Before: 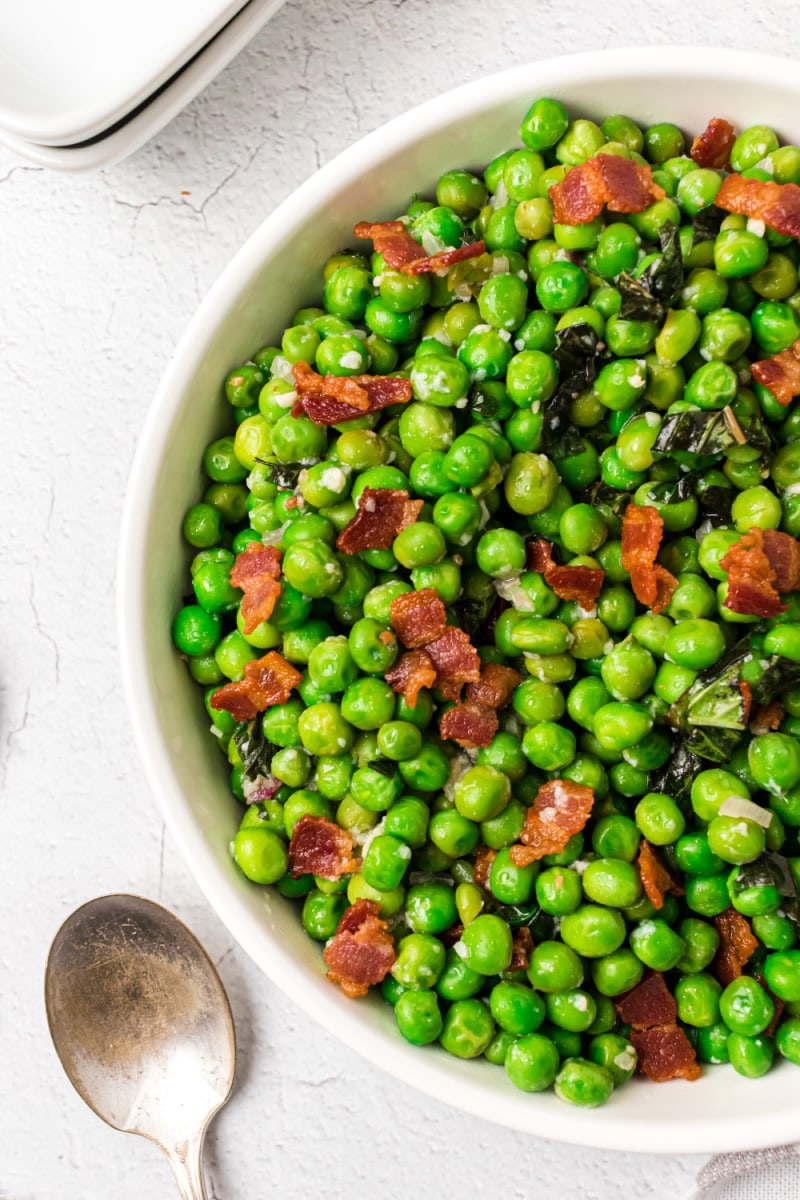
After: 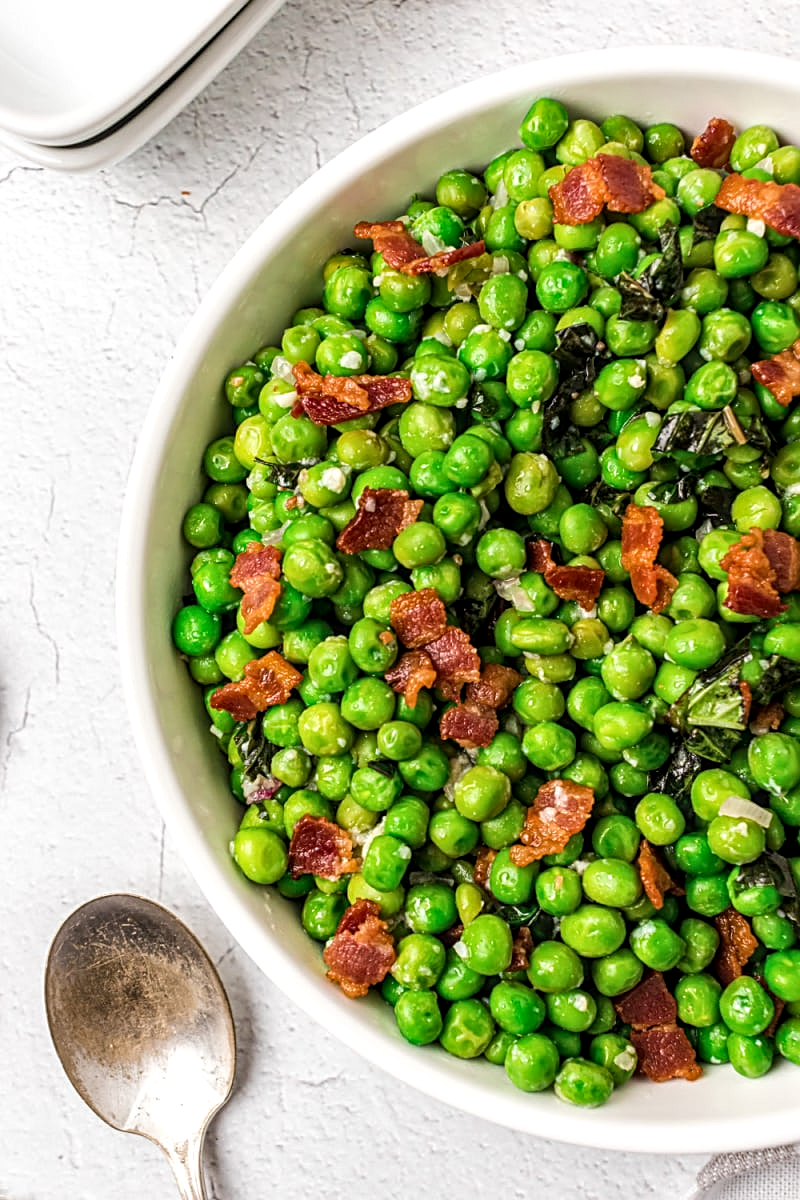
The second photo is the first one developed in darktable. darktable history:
sharpen: on, module defaults
local contrast: highlights 61%, detail 143%, midtone range 0.423
tone equalizer: edges refinement/feathering 500, mask exposure compensation -1.57 EV, preserve details no
